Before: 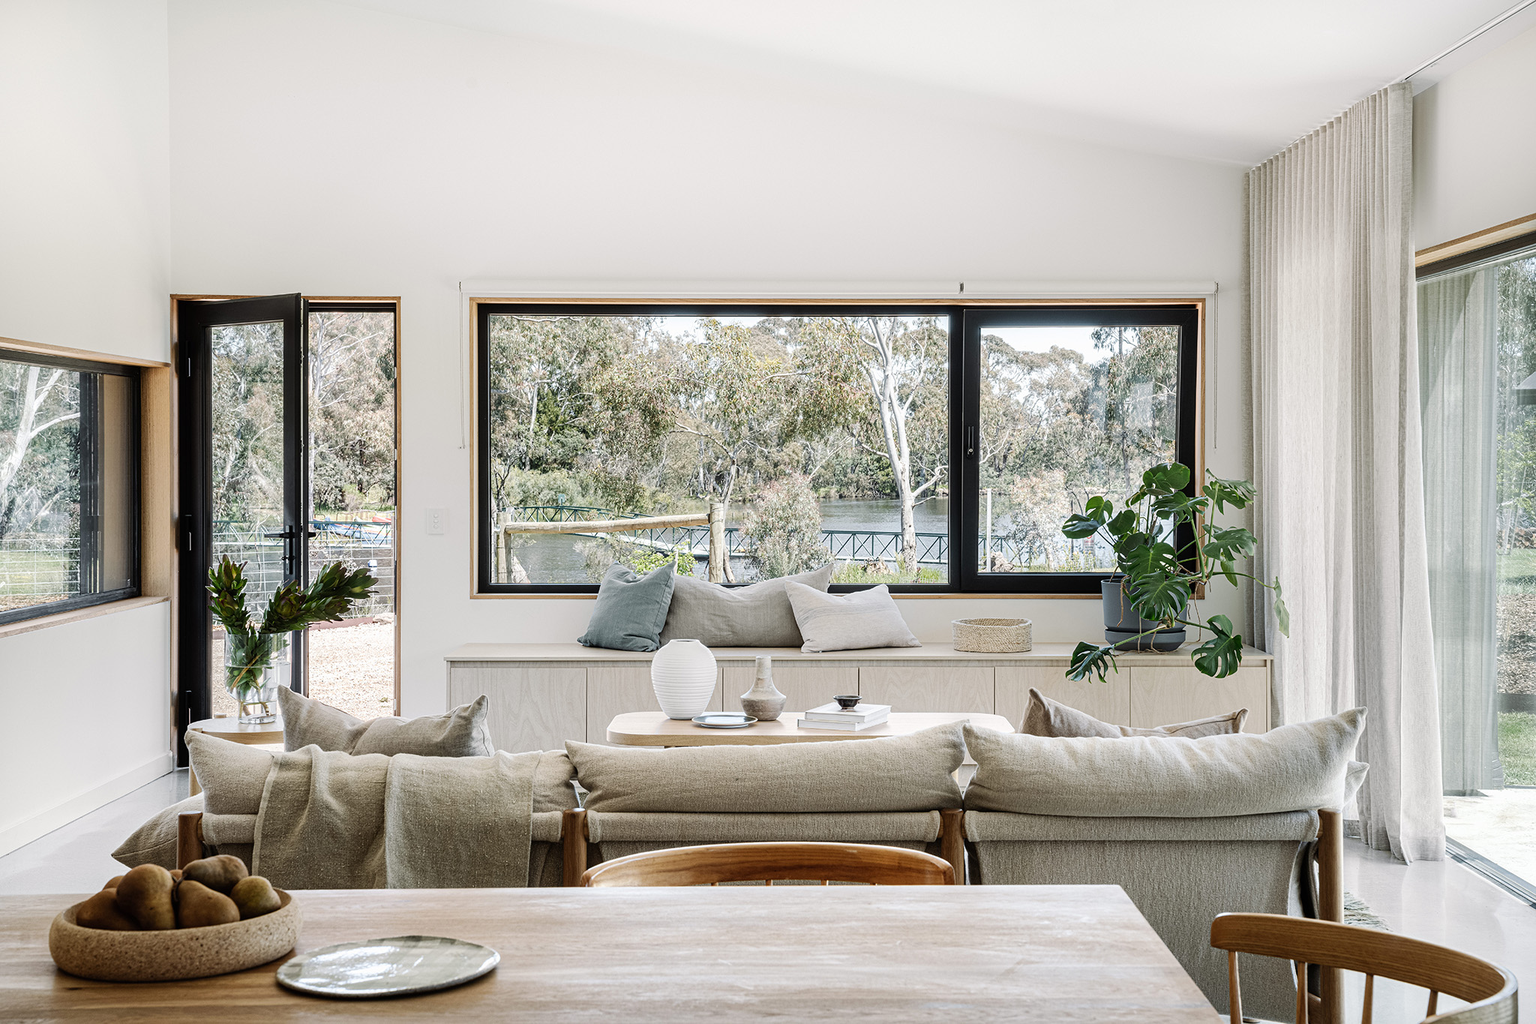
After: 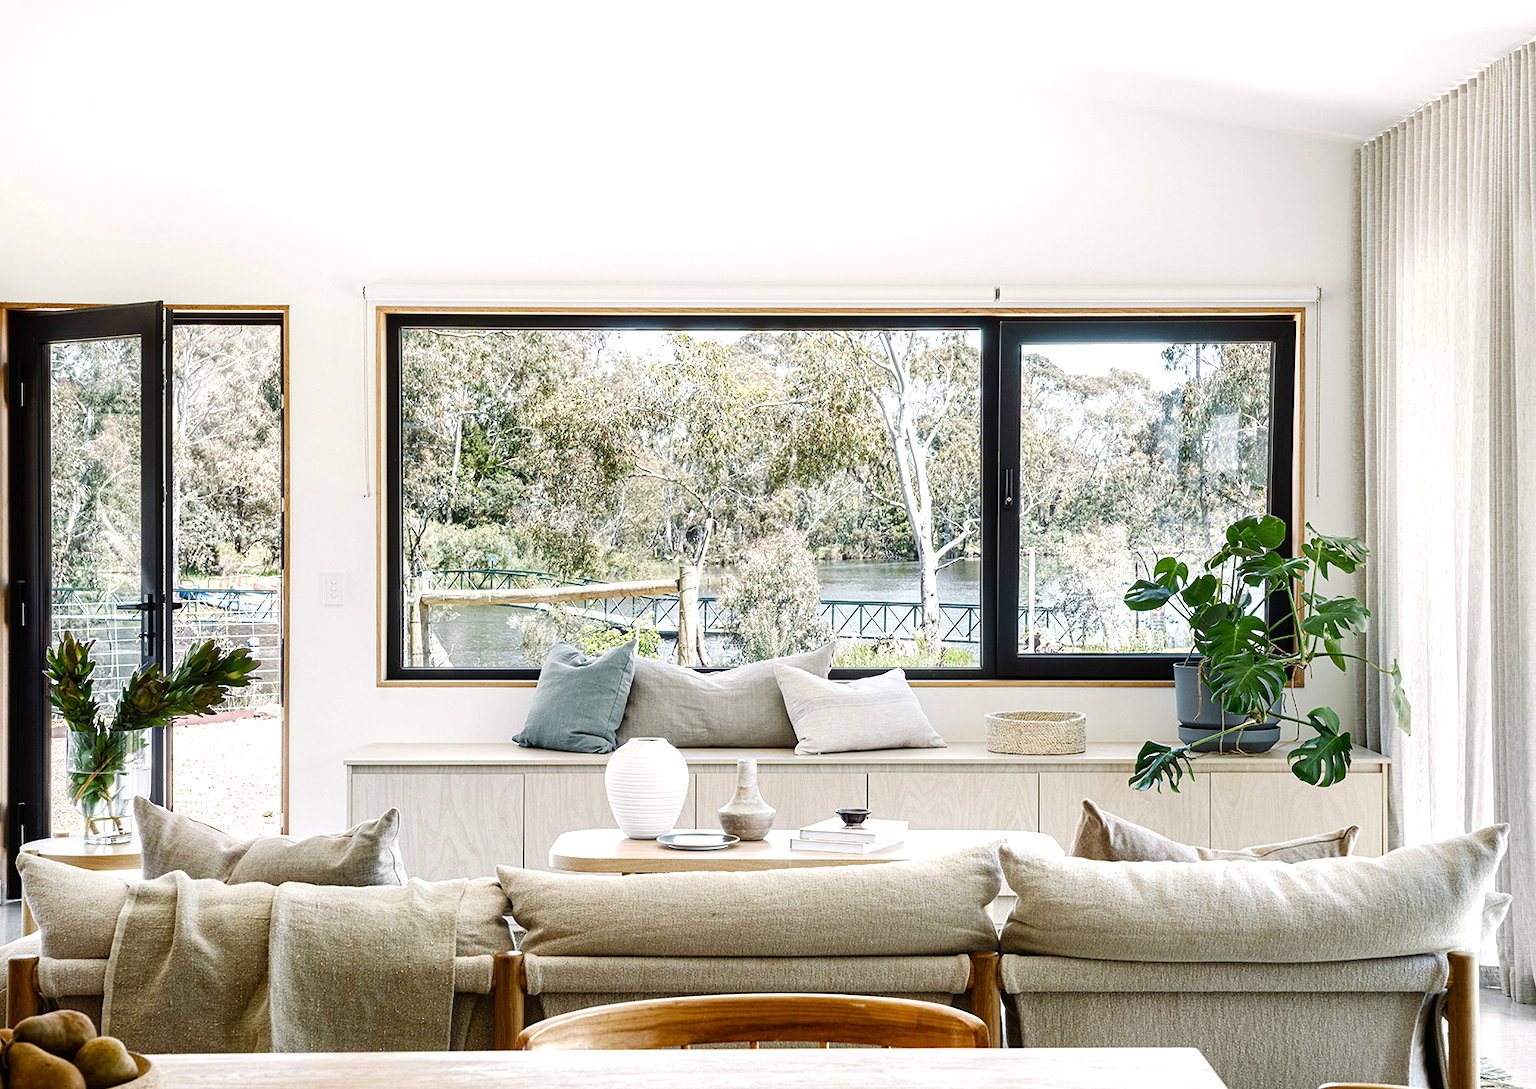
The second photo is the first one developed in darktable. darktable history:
color balance rgb: perceptual saturation grading › global saturation 25%, perceptual saturation grading › highlights -50%, perceptual saturation grading › shadows 30%, perceptual brilliance grading › global brilliance 12%, global vibrance 20%
crop: left 11.225%, top 5.381%, right 9.565%, bottom 10.314%
